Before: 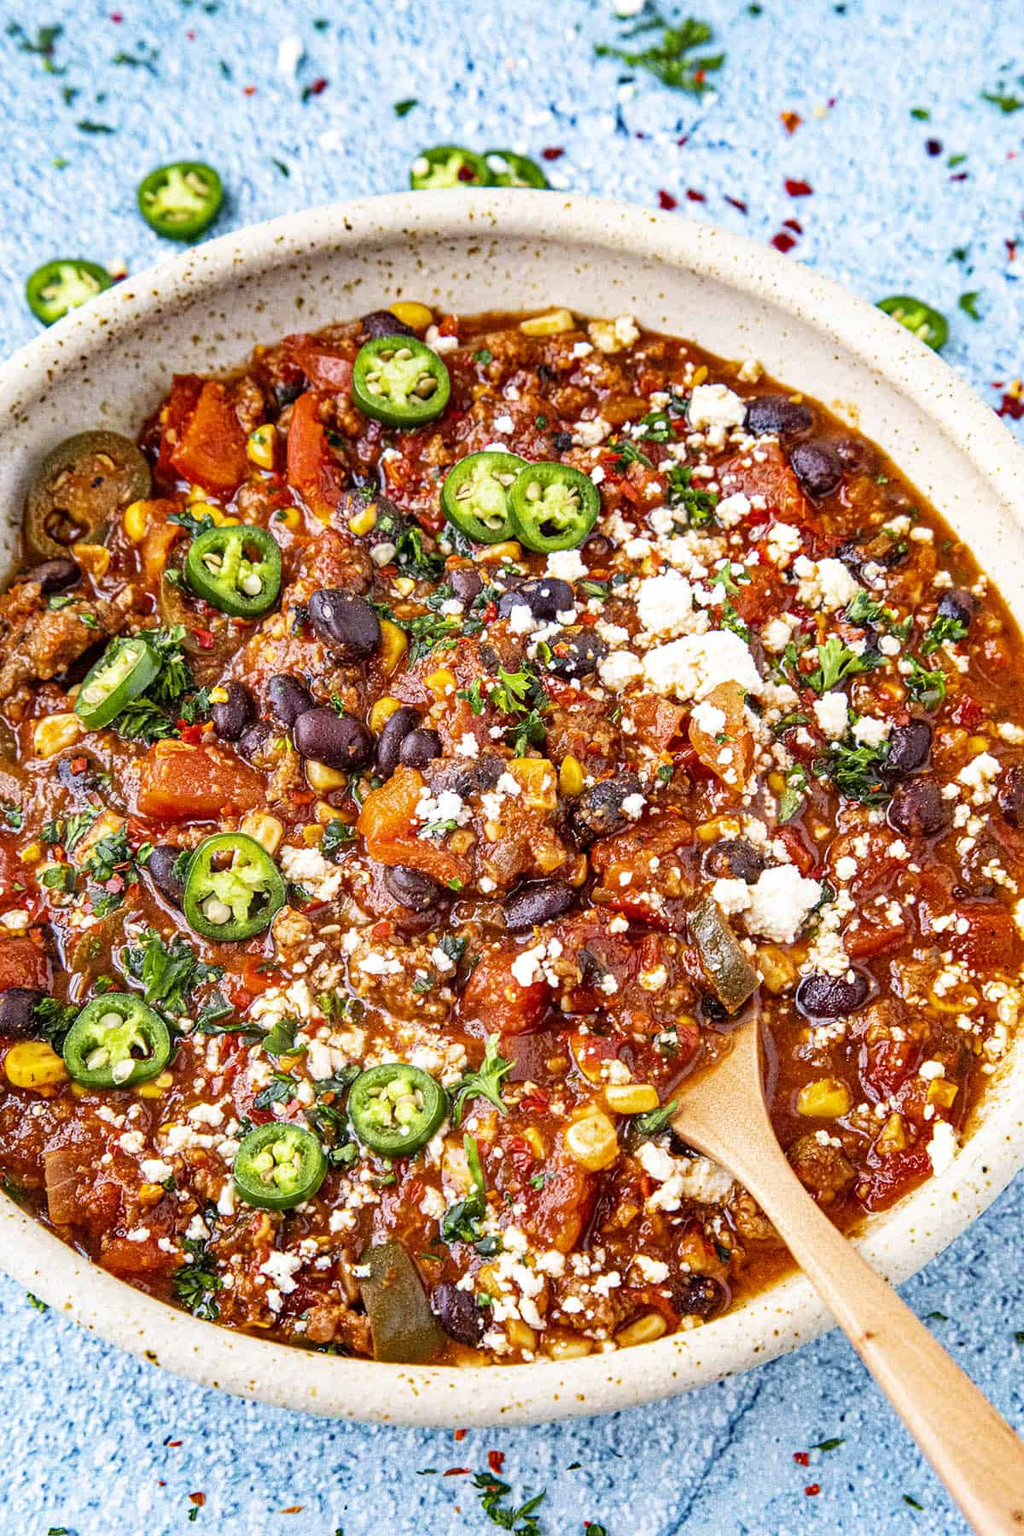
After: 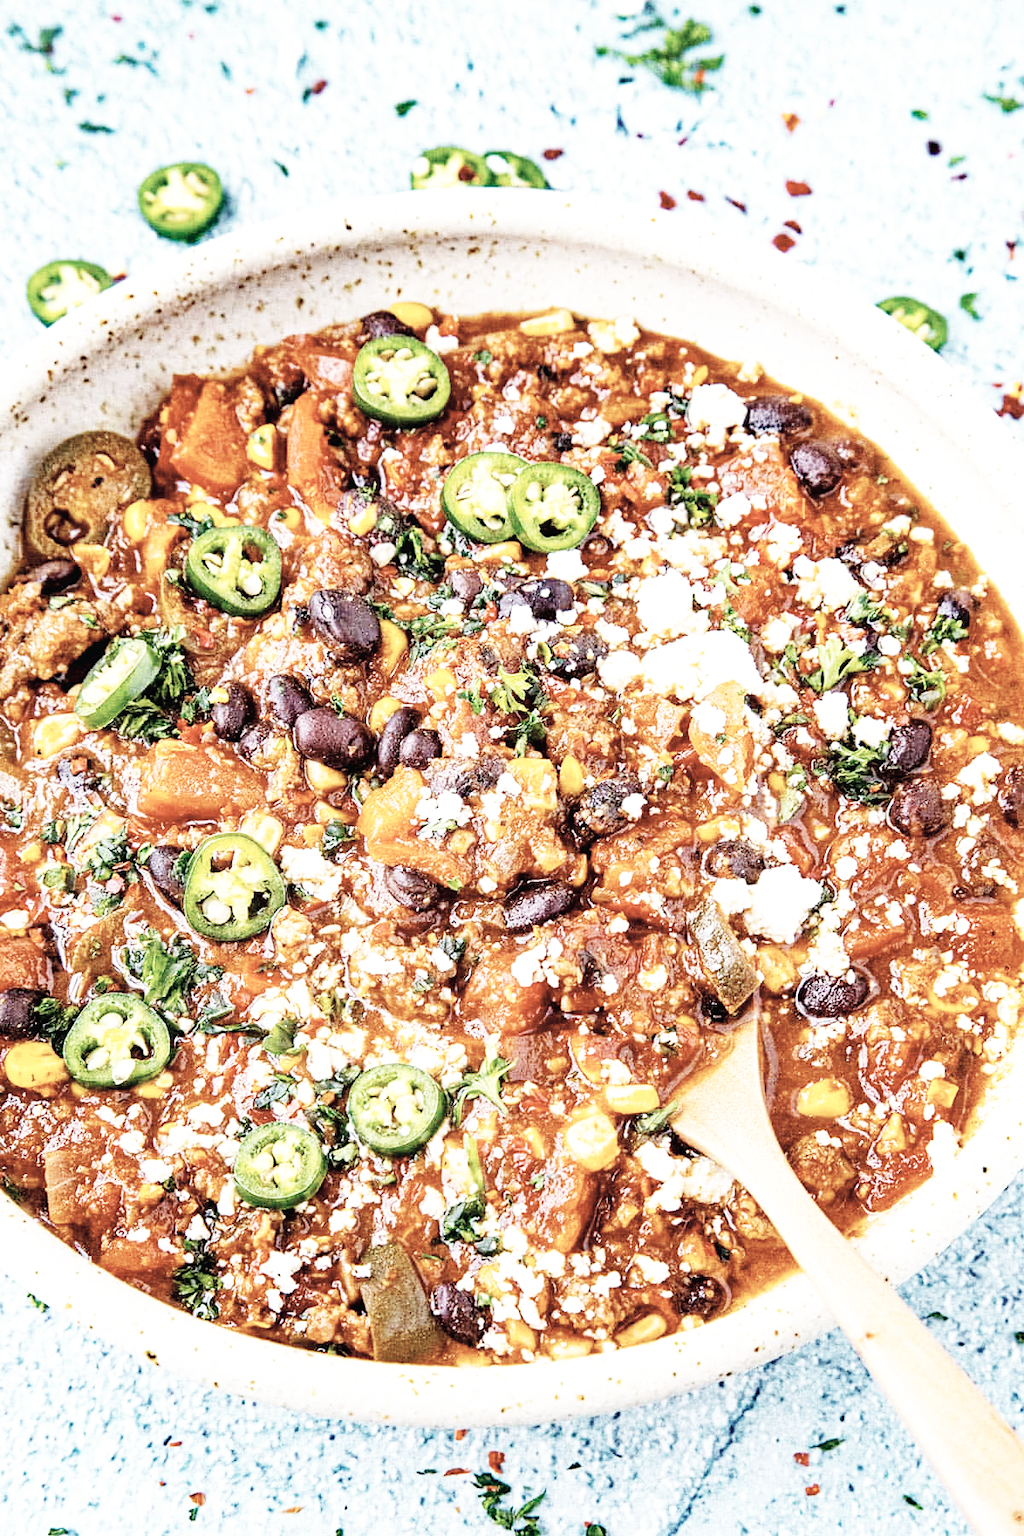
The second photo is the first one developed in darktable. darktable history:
color correction: saturation 0.5
base curve: curves: ch0 [(0, 0.003) (0.001, 0.002) (0.006, 0.004) (0.02, 0.022) (0.048, 0.086) (0.094, 0.234) (0.162, 0.431) (0.258, 0.629) (0.385, 0.8) (0.548, 0.918) (0.751, 0.988) (1, 1)], preserve colors none
